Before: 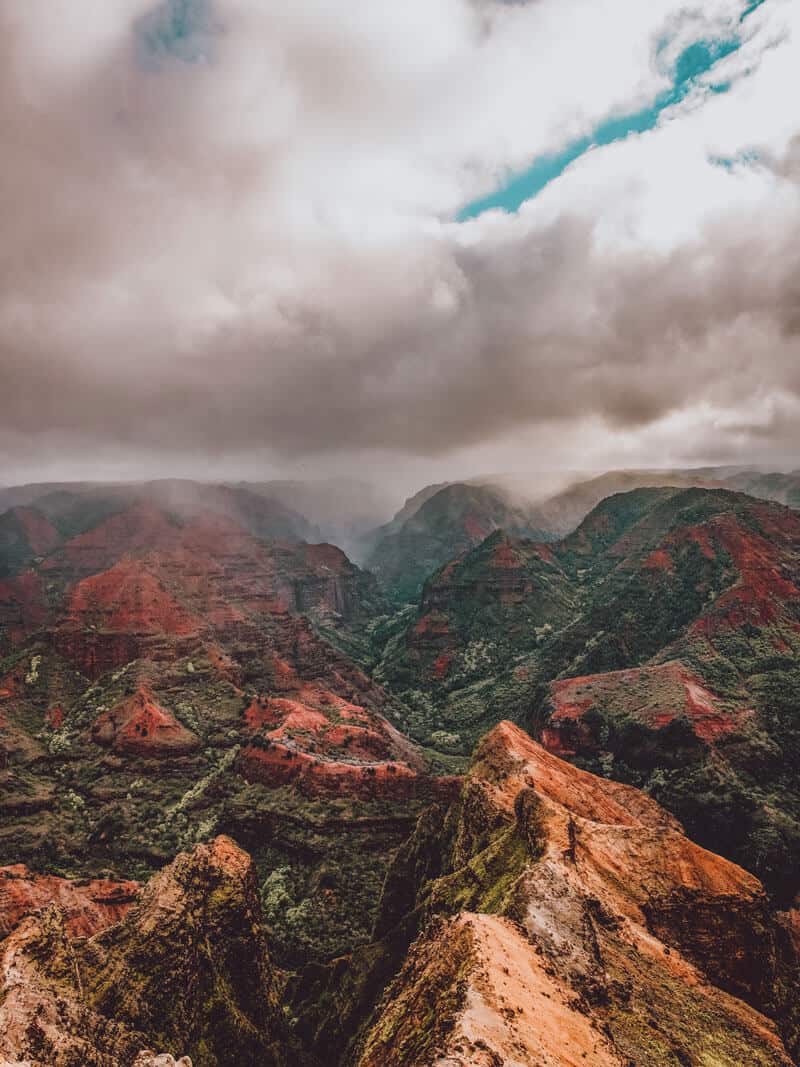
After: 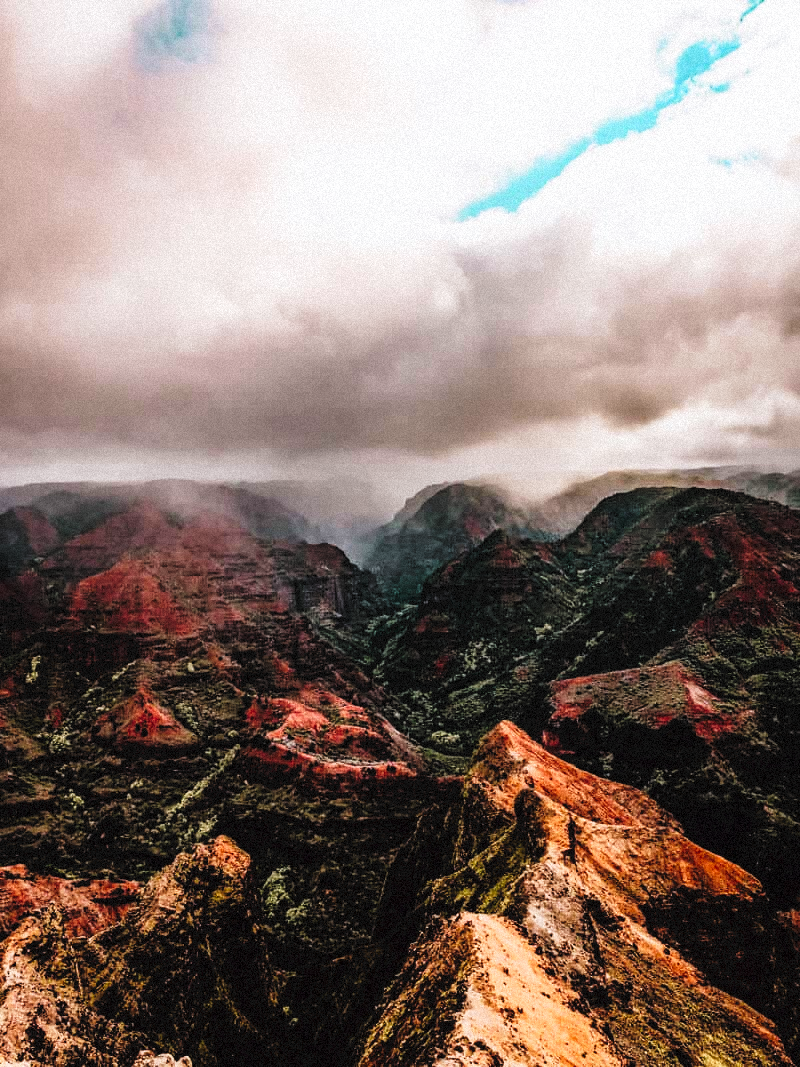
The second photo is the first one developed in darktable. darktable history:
tone curve: curves: ch0 [(0, 0) (0.003, 0.047) (0.011, 0.047) (0.025, 0.049) (0.044, 0.051) (0.069, 0.055) (0.1, 0.066) (0.136, 0.089) (0.177, 0.12) (0.224, 0.155) (0.277, 0.205) (0.335, 0.281) (0.399, 0.37) (0.468, 0.47) (0.543, 0.574) (0.623, 0.687) (0.709, 0.801) (0.801, 0.89) (0.898, 0.963) (1, 1)], preserve colors none
shadows and highlights: shadows -23.08, highlights 46.15, soften with gaussian
filmic rgb: black relative exposure -3.72 EV, white relative exposure 2.77 EV, dynamic range scaling -5.32%, hardness 3.03
grain: mid-tones bias 0%
